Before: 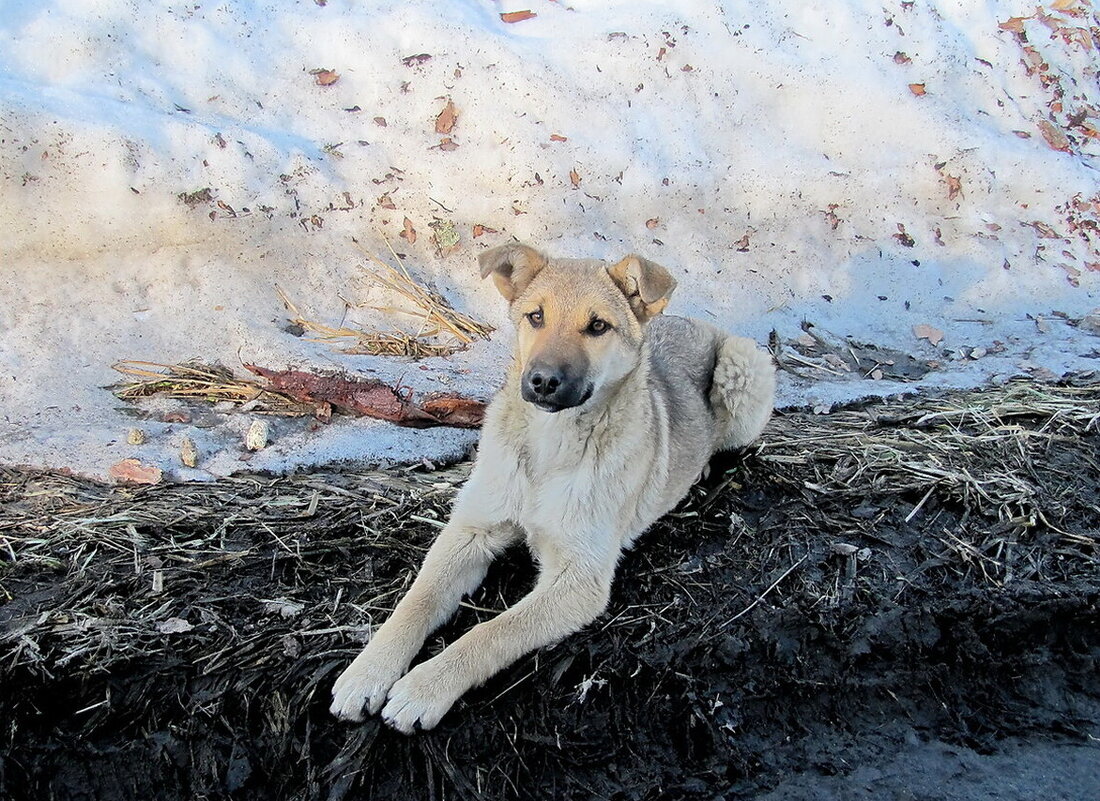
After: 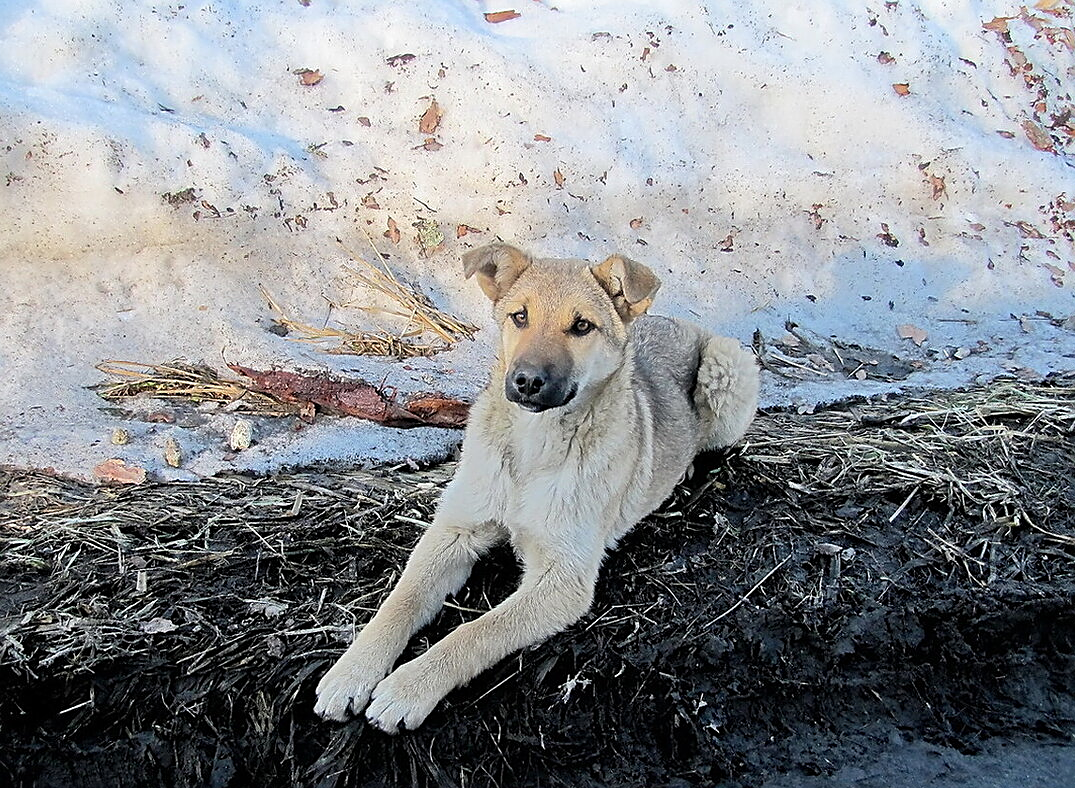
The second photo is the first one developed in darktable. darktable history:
sharpen: on, module defaults
crop and rotate: left 1.486%, right 0.726%, bottom 1.602%
